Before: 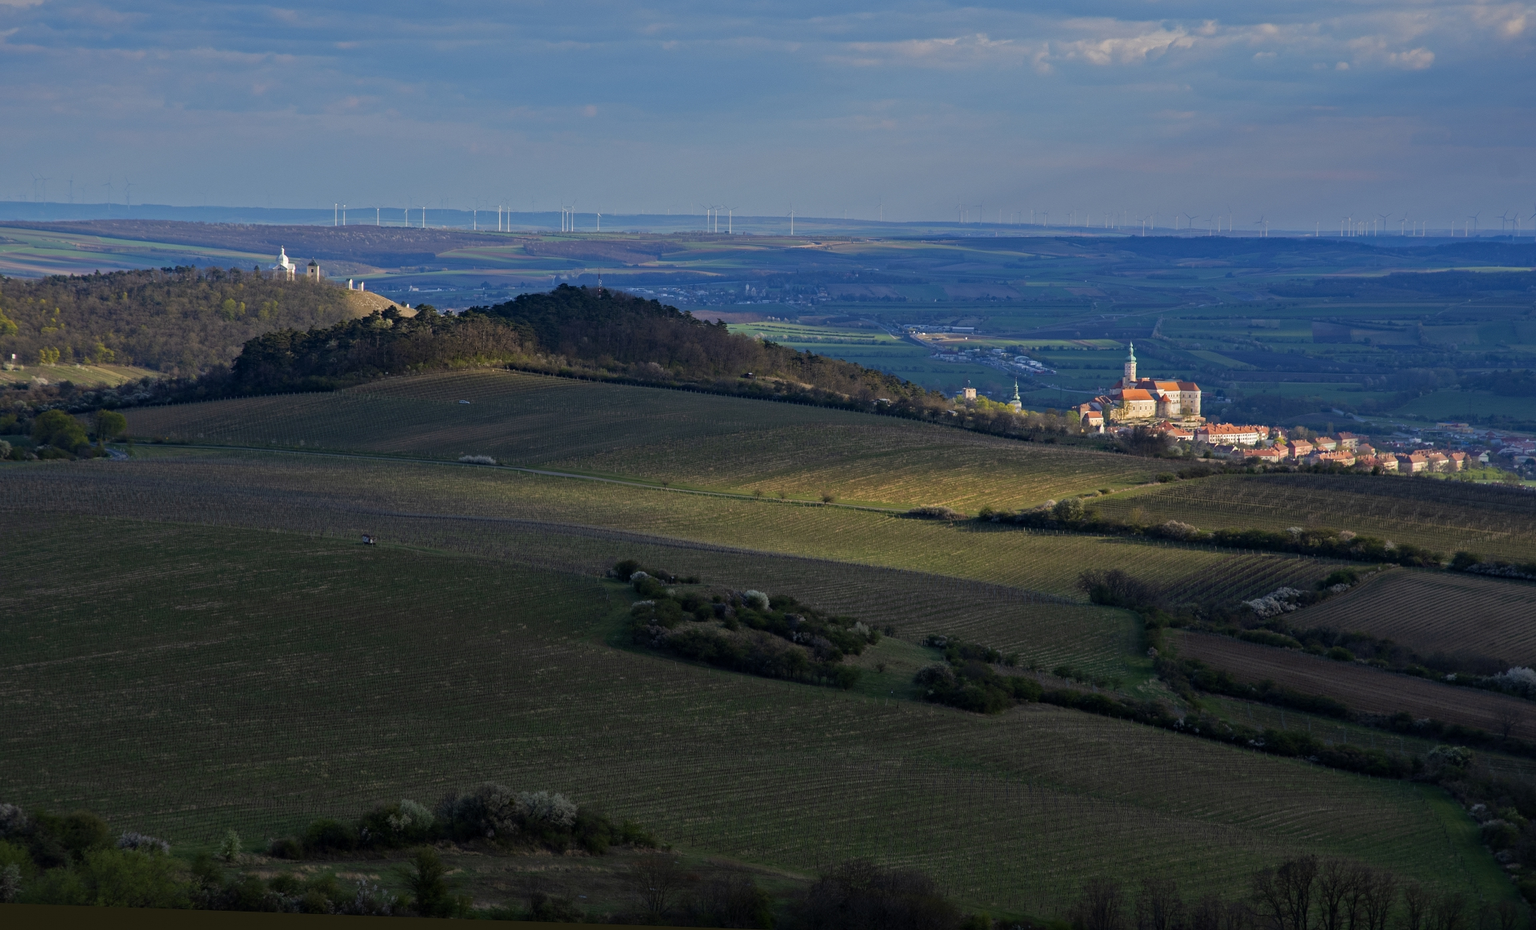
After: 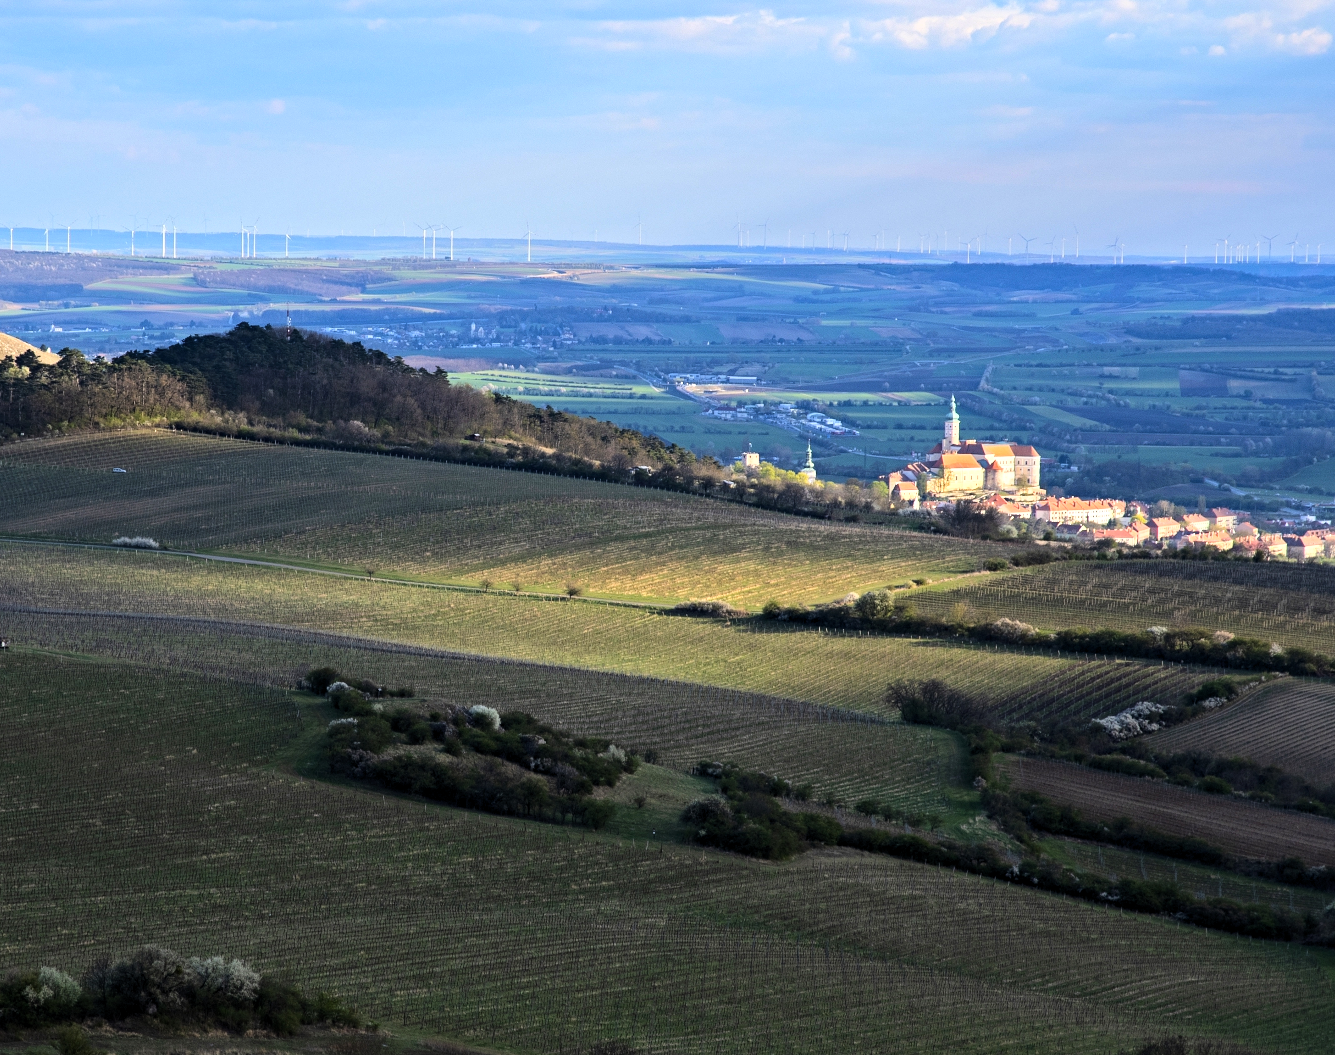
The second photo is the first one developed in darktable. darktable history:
crop and rotate: left 24.034%, top 2.838%, right 6.406%, bottom 6.299%
base curve: curves: ch0 [(0, 0) (0.018, 0.026) (0.143, 0.37) (0.33, 0.731) (0.458, 0.853) (0.735, 0.965) (0.905, 0.986) (1, 1)]
levels: levels [0.016, 0.484, 0.953]
